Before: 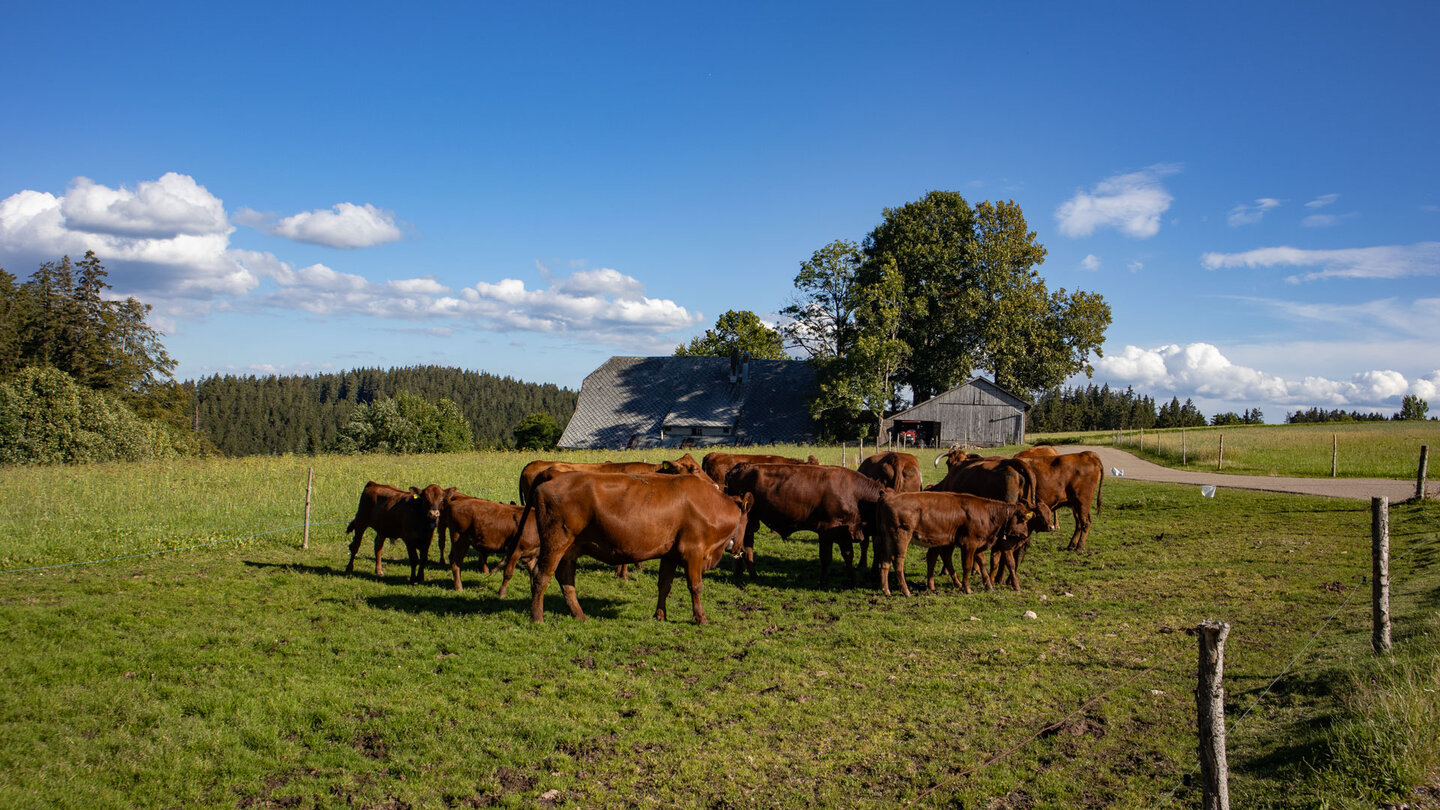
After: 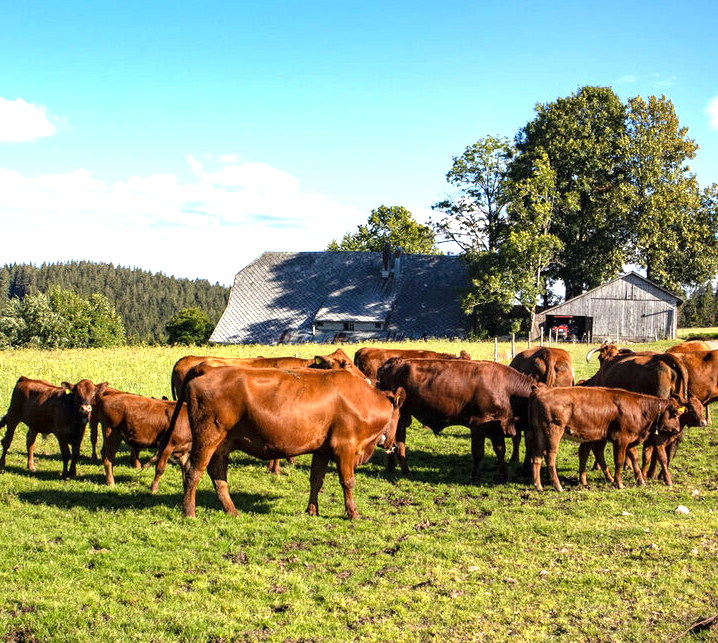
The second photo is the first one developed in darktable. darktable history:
exposure: black level correction 0, exposure 1.466 EV, compensate highlight preservation false
local contrast: highlights 107%, shadows 98%, detail 119%, midtone range 0.2
crop and rotate: angle 0.01°, left 24.22%, top 13.023%, right 25.851%, bottom 7.473%
